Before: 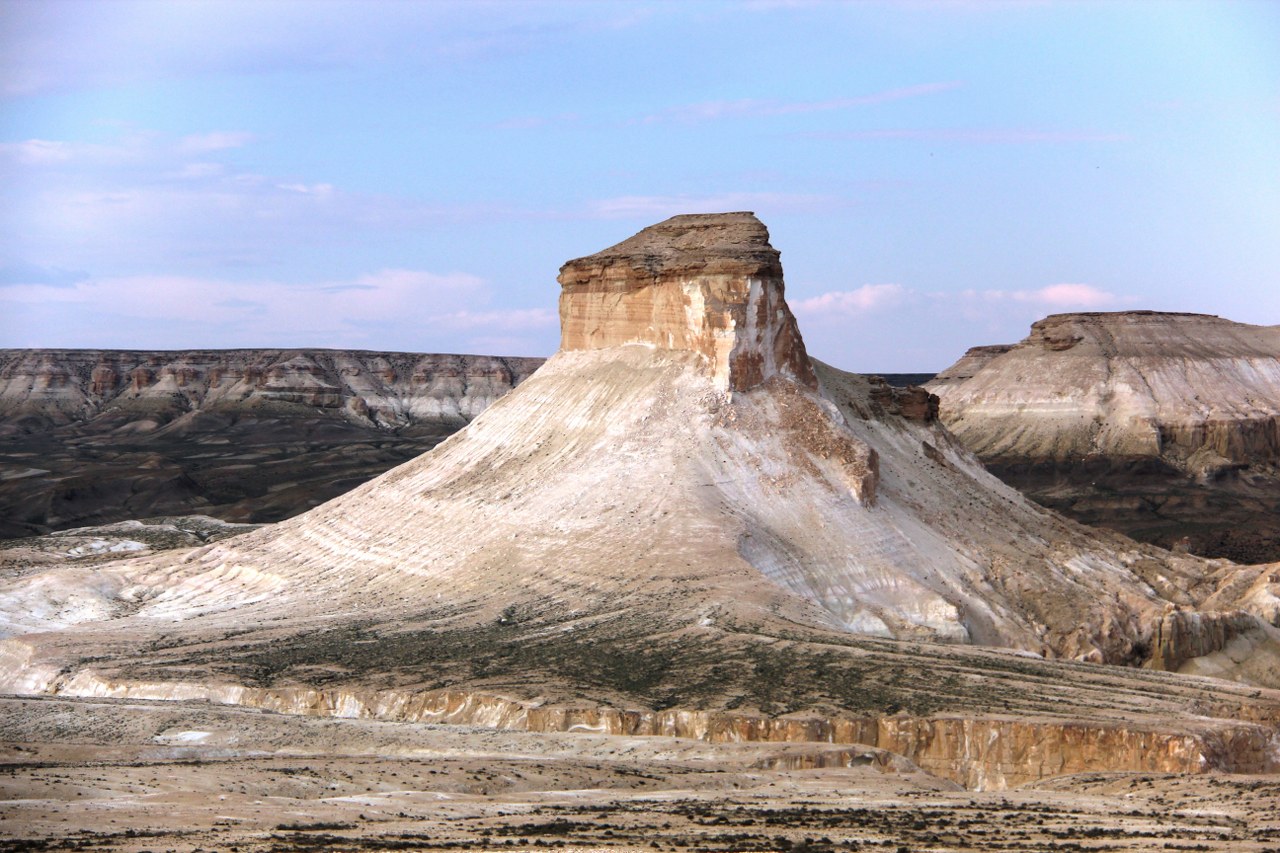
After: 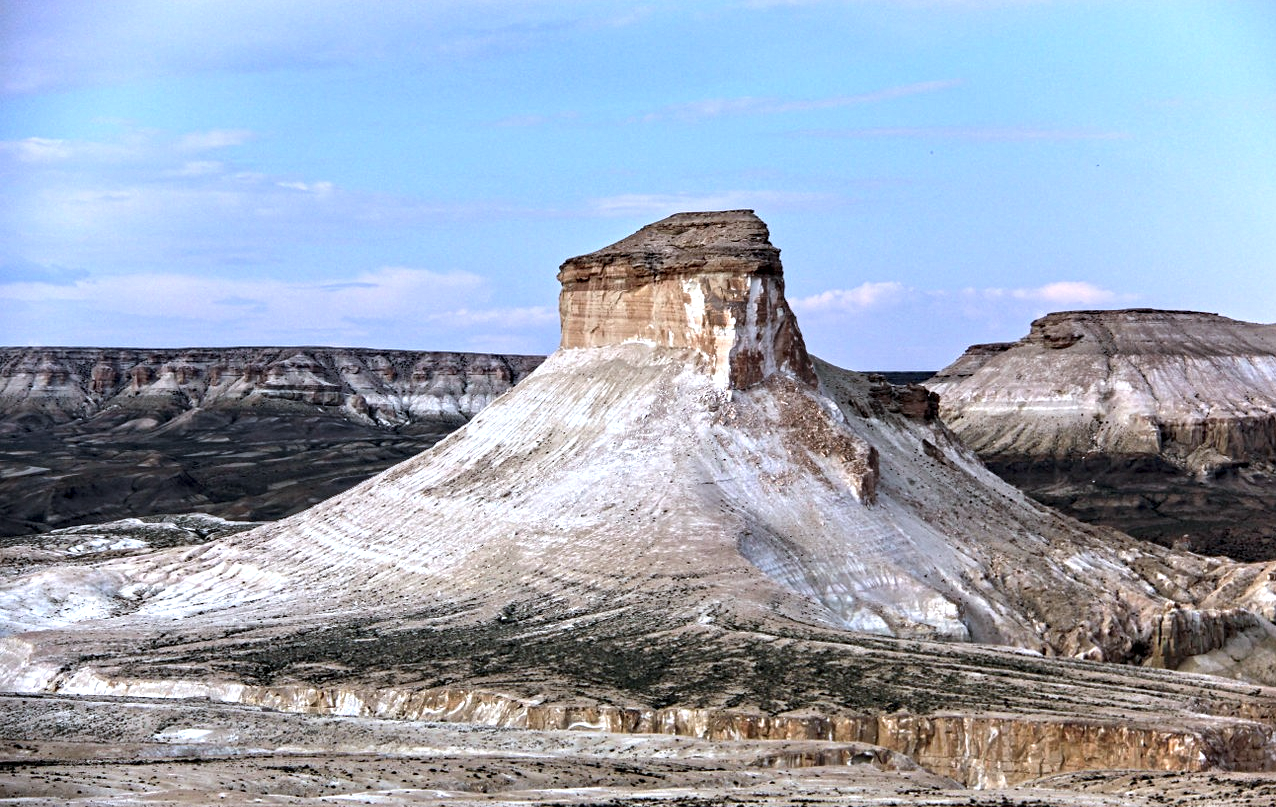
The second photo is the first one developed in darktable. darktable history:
contrast equalizer: octaves 7, y [[0.5, 0.542, 0.583, 0.625, 0.667, 0.708], [0.5 ×6], [0.5 ×6], [0 ×6], [0 ×6]]
color calibration: x 0.37, y 0.377, temperature 4298.39 K
crop: top 0.275%, right 0.266%, bottom 5.022%
